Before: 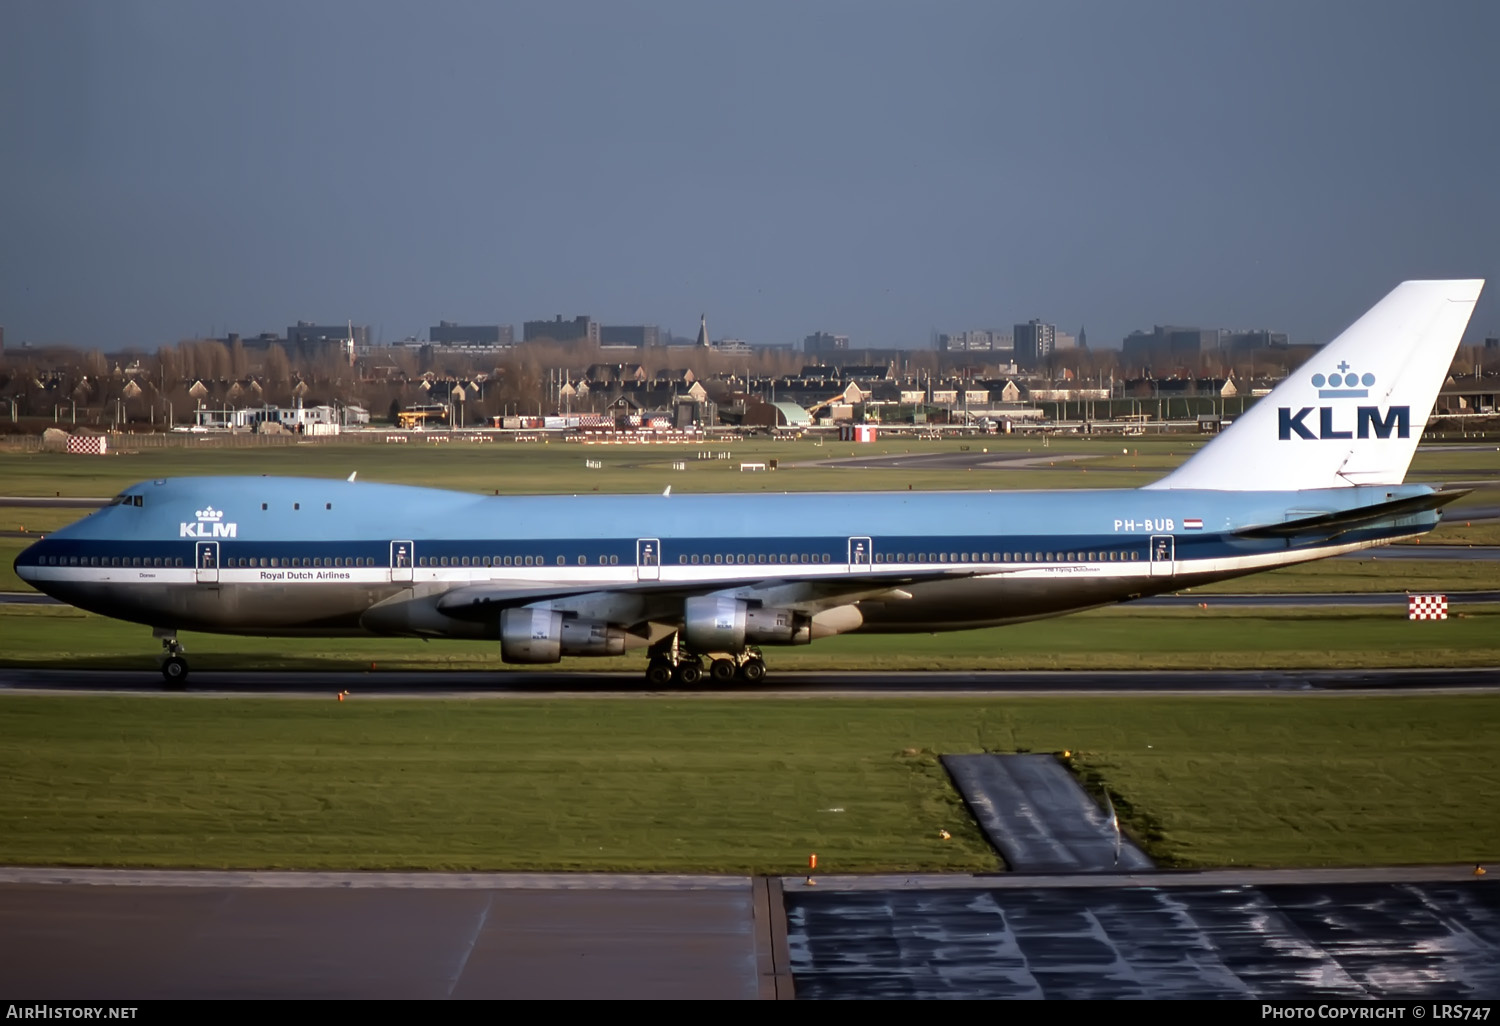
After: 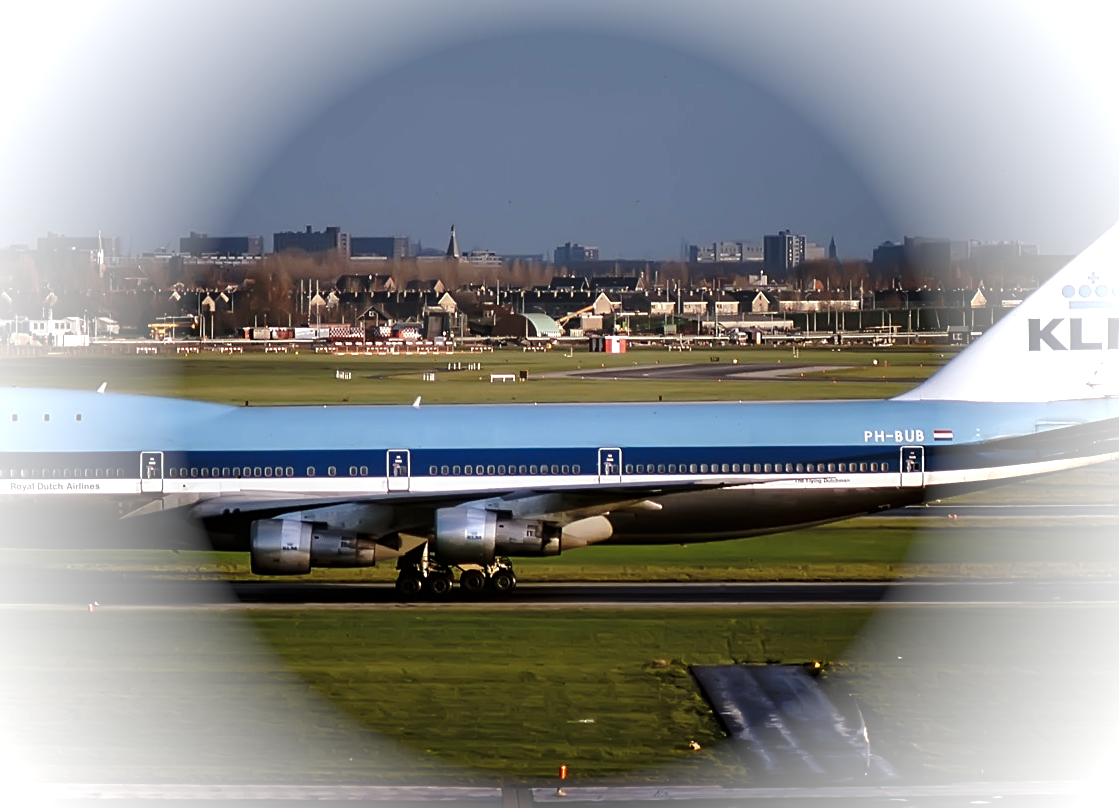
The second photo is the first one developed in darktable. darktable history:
vignetting: fall-off start 67.01%, brightness 0.995, saturation -0.493, width/height ratio 1.01
sharpen: on, module defaults
color calibration: illuminant same as pipeline (D50), adaptation XYZ, x 0.345, y 0.359, temperature 5015.78 K
base curve: curves: ch0 [(0, 0) (0.073, 0.04) (0.157, 0.139) (0.492, 0.492) (0.758, 0.758) (1, 1)], preserve colors none
crop: left 16.722%, top 8.681%, right 8.616%, bottom 12.471%
